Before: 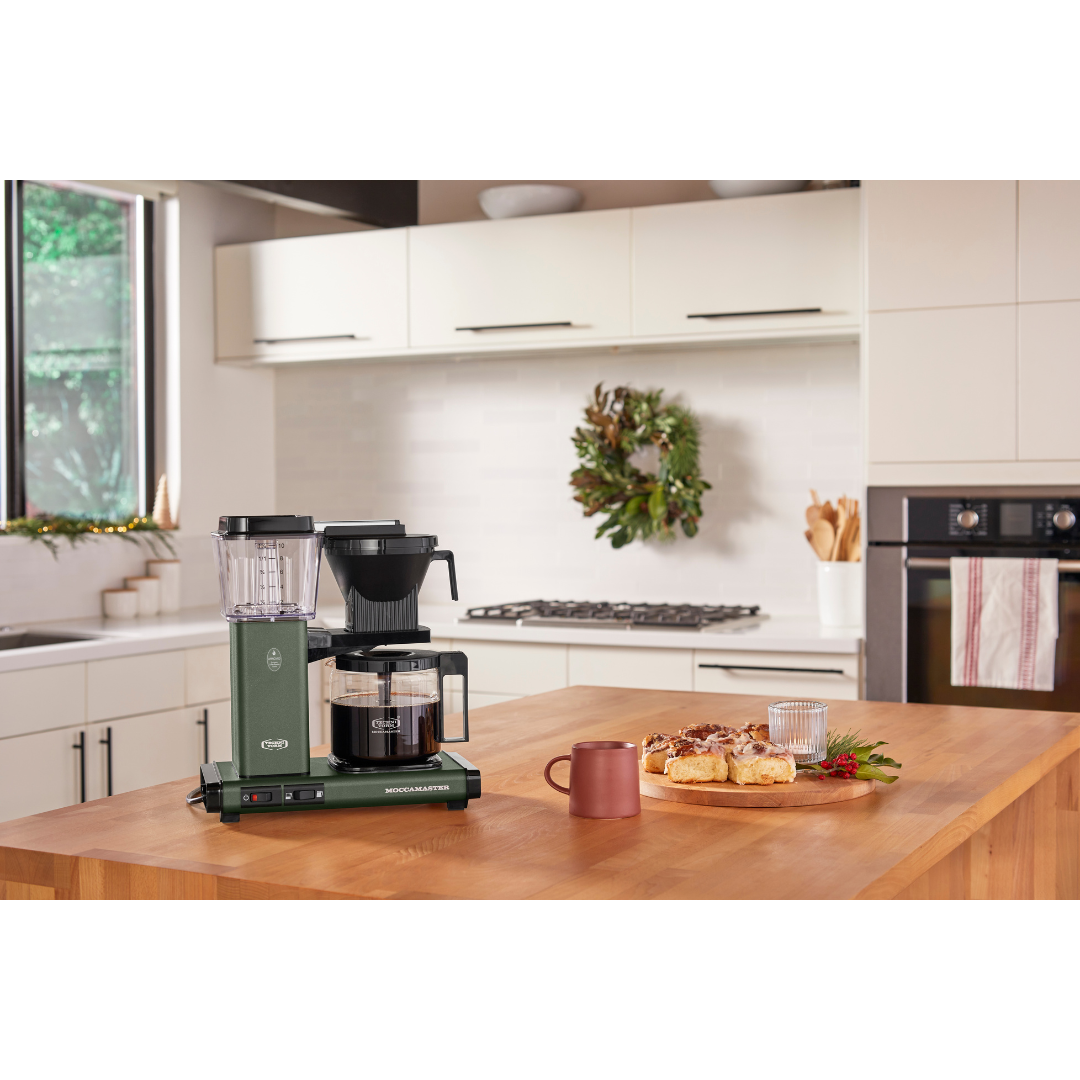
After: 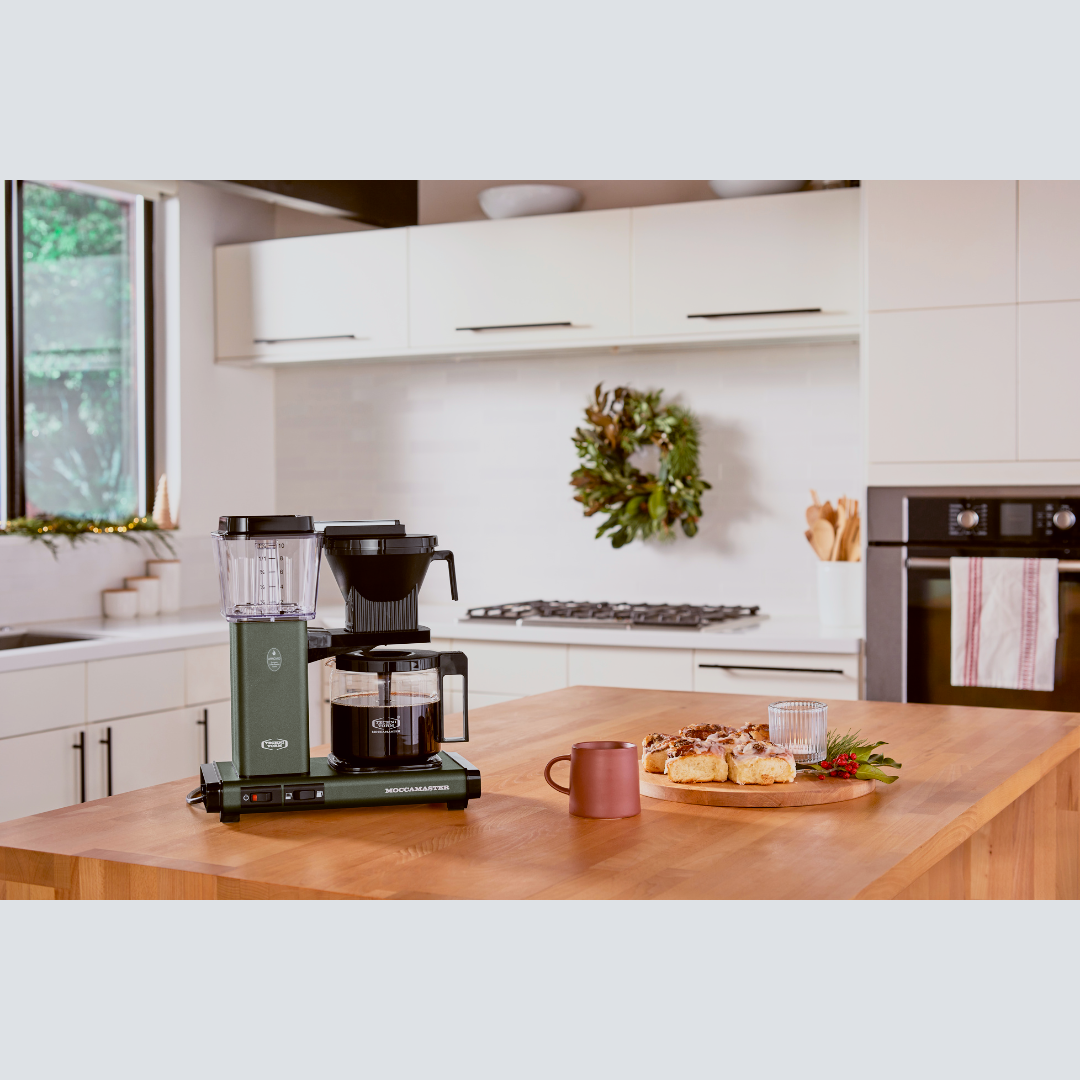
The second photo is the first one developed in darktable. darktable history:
color balance: lift [1, 1.015, 1.004, 0.985], gamma [1, 0.958, 0.971, 1.042], gain [1, 0.956, 0.977, 1.044]
filmic rgb: black relative exposure -11.88 EV, white relative exposure 5.43 EV, threshold 3 EV, hardness 4.49, latitude 50%, contrast 1.14, color science v5 (2021), contrast in shadows safe, contrast in highlights safe, enable highlight reconstruction true
